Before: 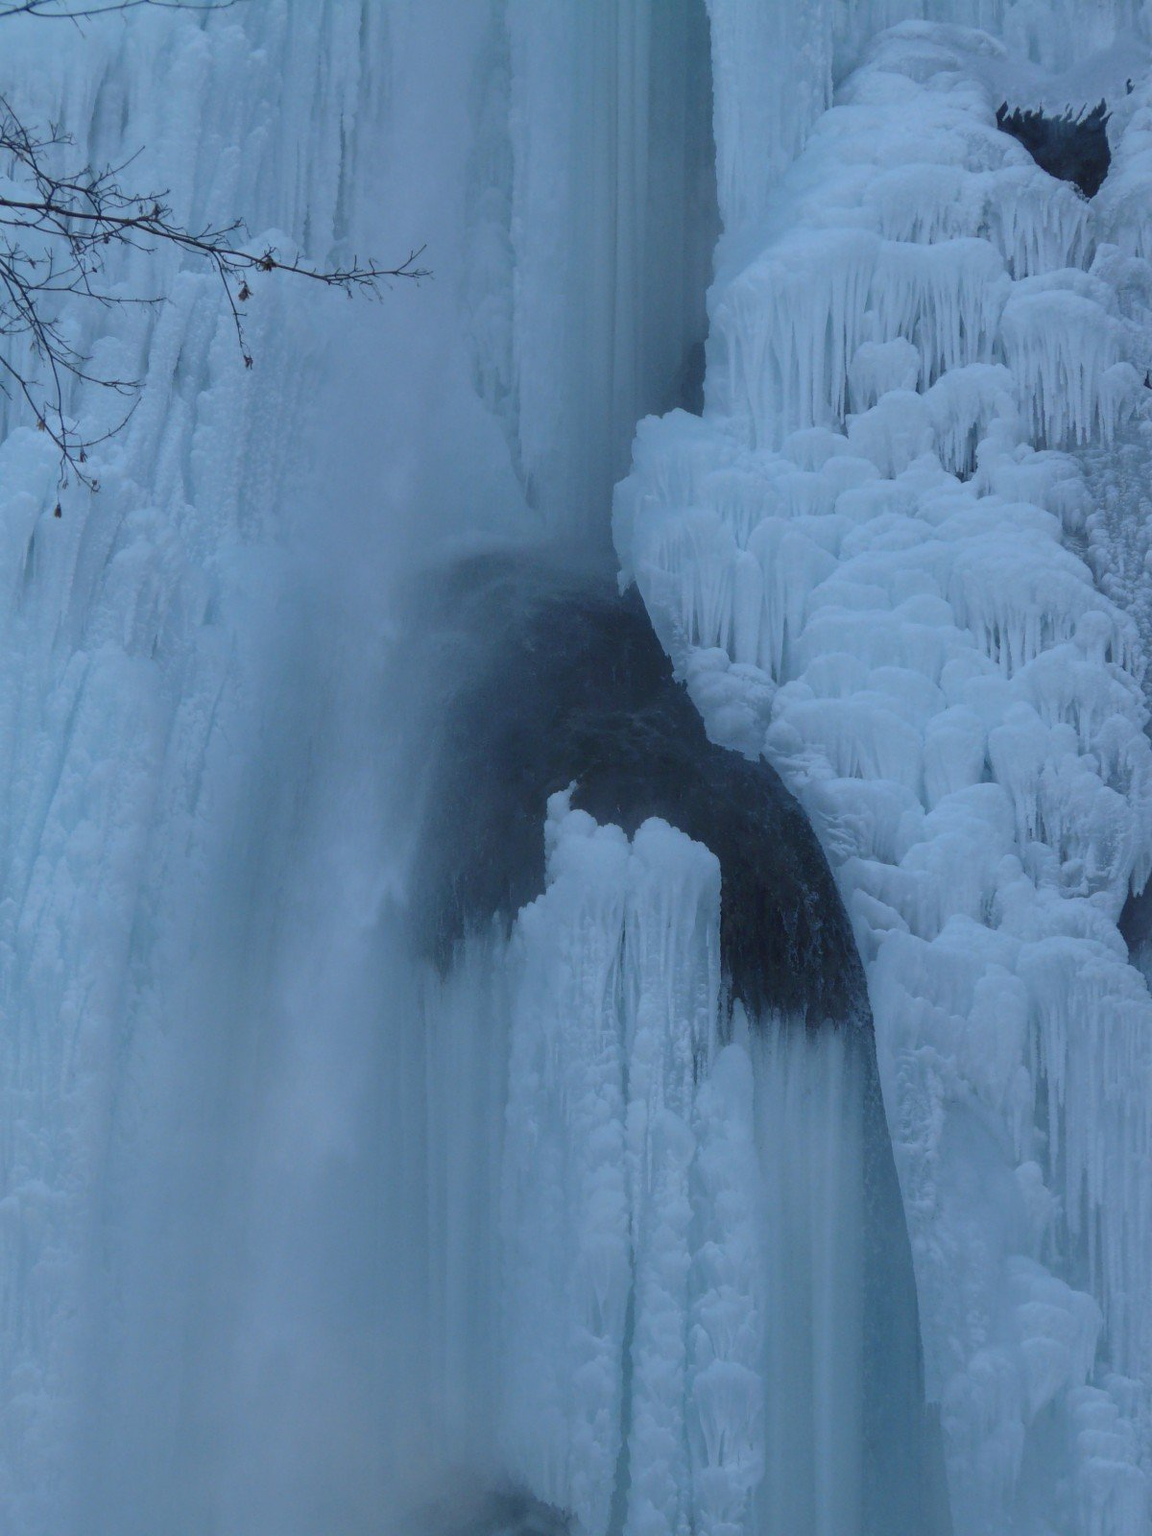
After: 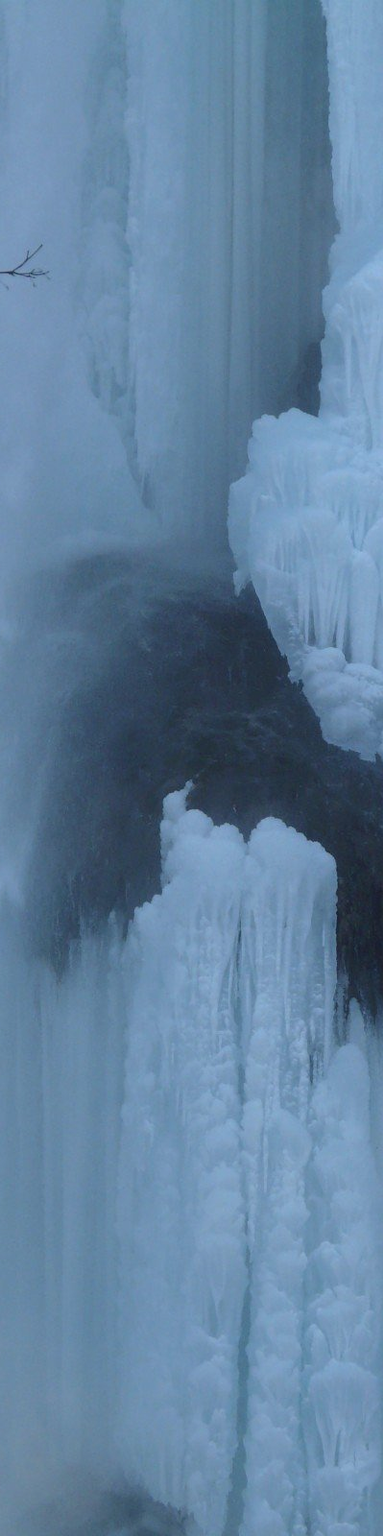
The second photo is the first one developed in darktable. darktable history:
exposure: exposure 0.3 EV, compensate highlight preservation false
color correction: highlights b* 3
crop: left 33.36%, right 33.36%
contrast brightness saturation: saturation -0.05
